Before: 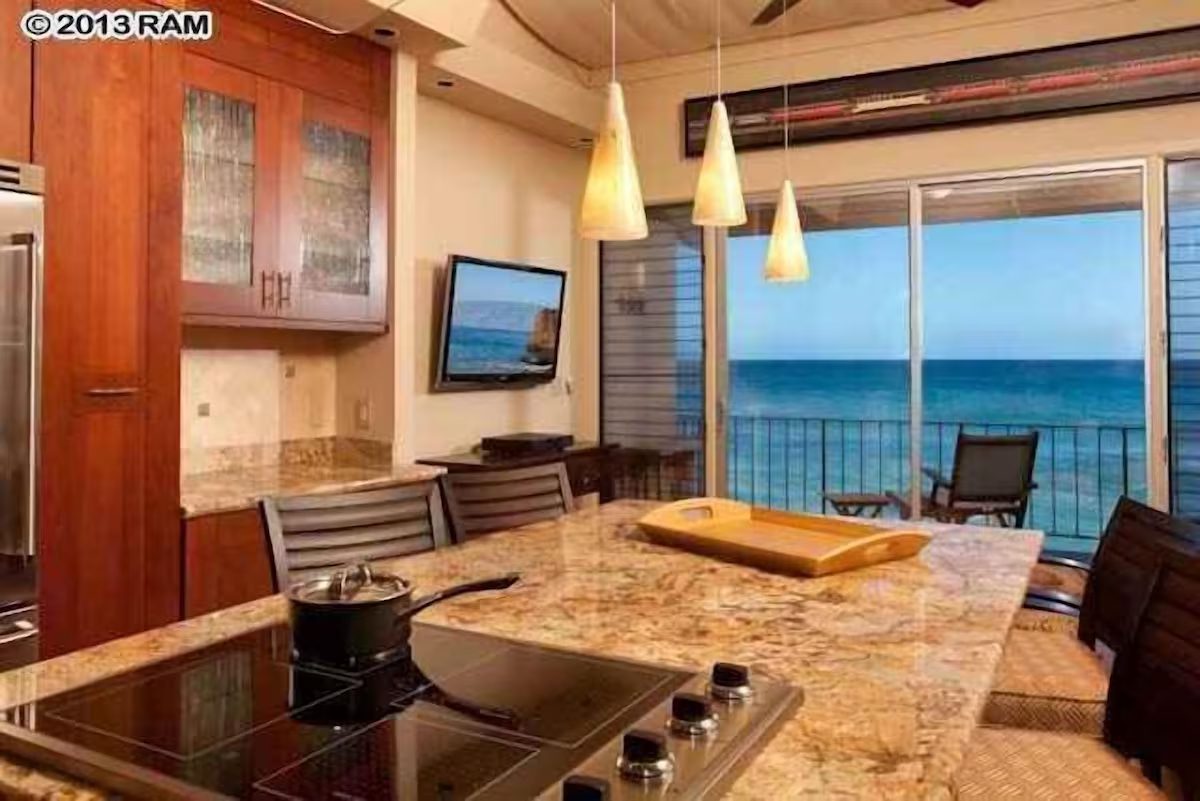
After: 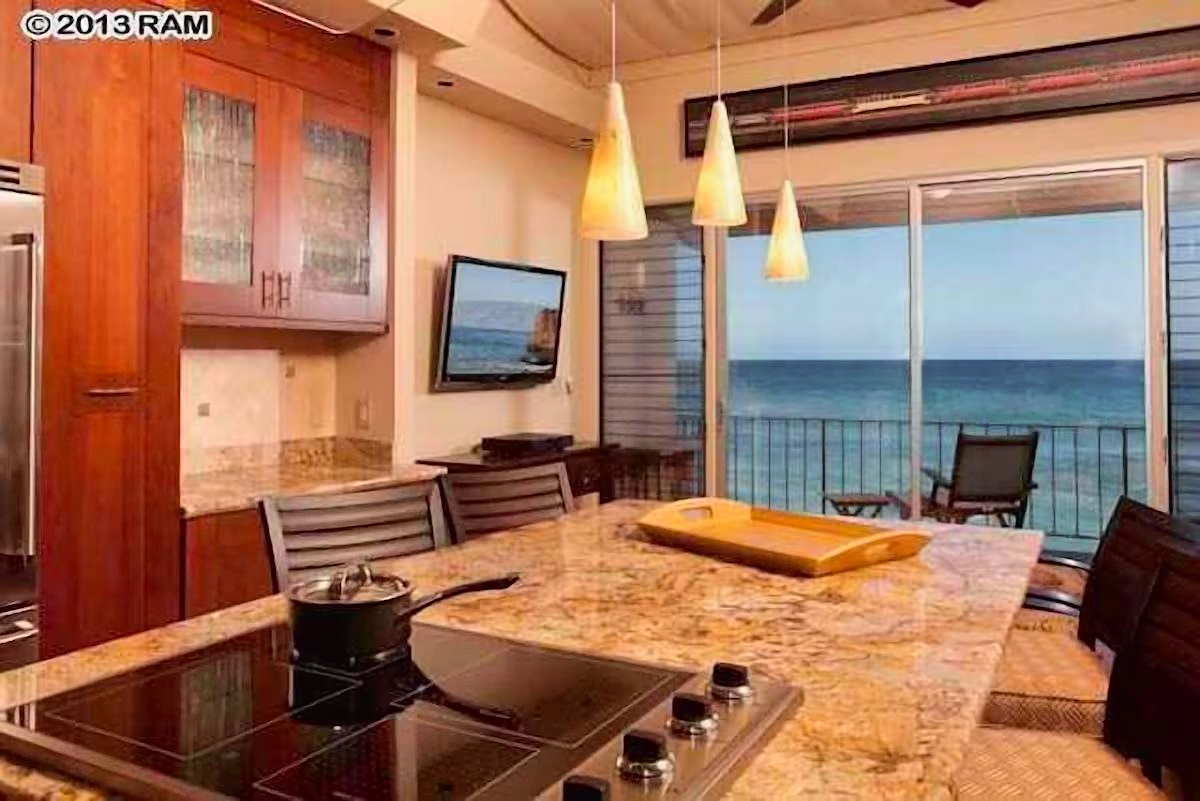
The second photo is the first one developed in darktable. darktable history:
sharpen: amount 0.203
tone curve: curves: ch0 [(0, 0.013) (0.036, 0.035) (0.274, 0.288) (0.504, 0.536) (0.844, 0.84) (1, 0.97)]; ch1 [(0, 0) (0.389, 0.403) (0.462, 0.48) (0.499, 0.5) (0.522, 0.534) (0.567, 0.588) (0.626, 0.645) (0.749, 0.781) (1, 1)]; ch2 [(0, 0) (0.457, 0.486) (0.5, 0.501) (0.533, 0.539) (0.599, 0.6) (0.704, 0.732) (1, 1)], color space Lab, independent channels, preserve colors none
